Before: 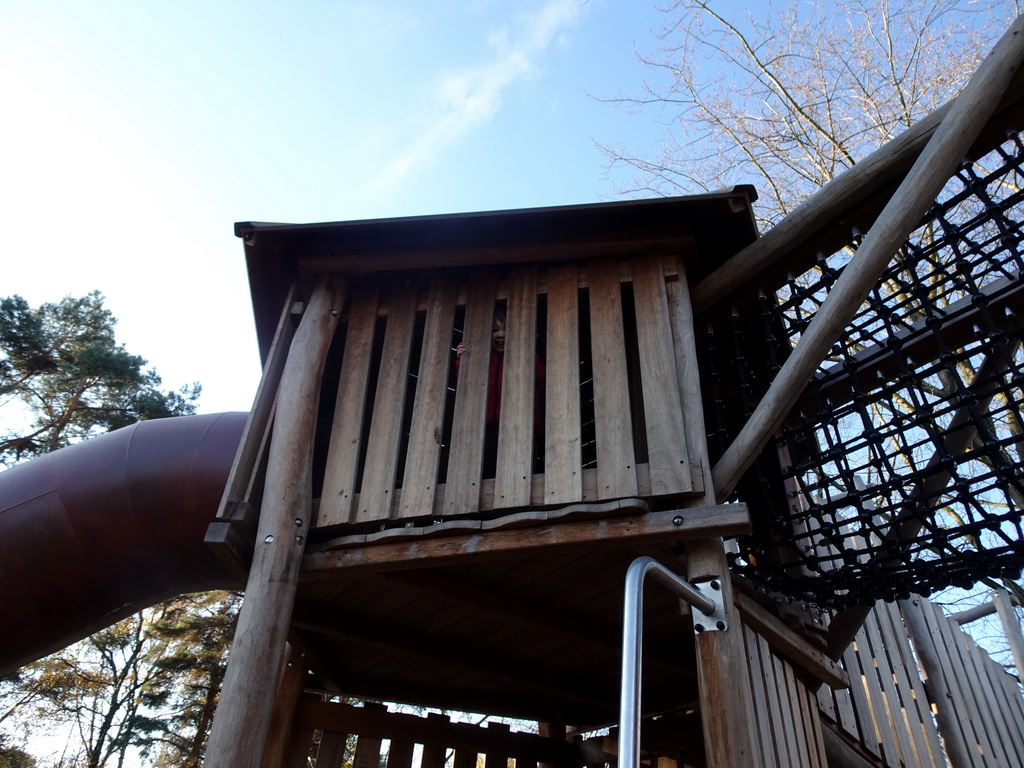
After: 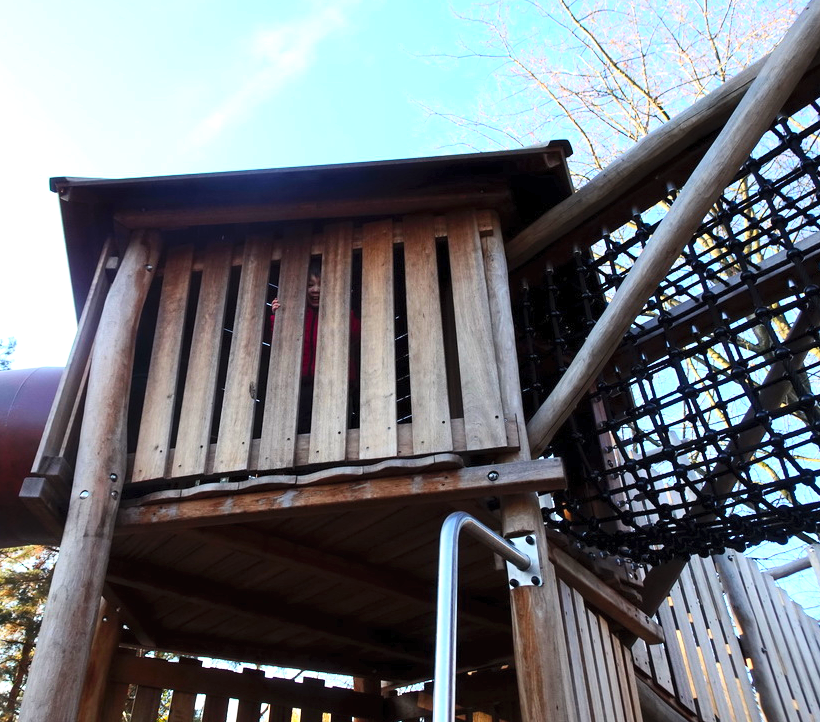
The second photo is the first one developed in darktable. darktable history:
crop and rotate: left 18.163%, top 5.979%, right 1.748%
contrast brightness saturation: contrast 0.237, brightness 0.267, saturation 0.395
exposure: exposure 0.569 EV, compensate exposure bias true, compensate highlight preservation false
